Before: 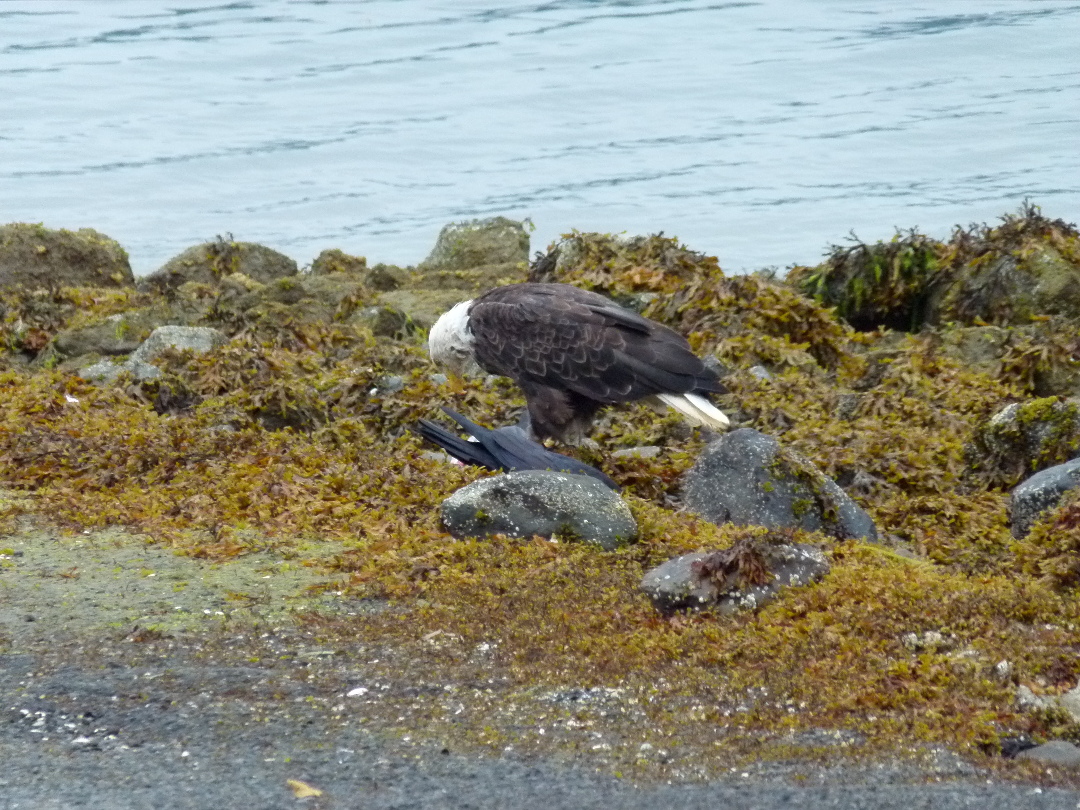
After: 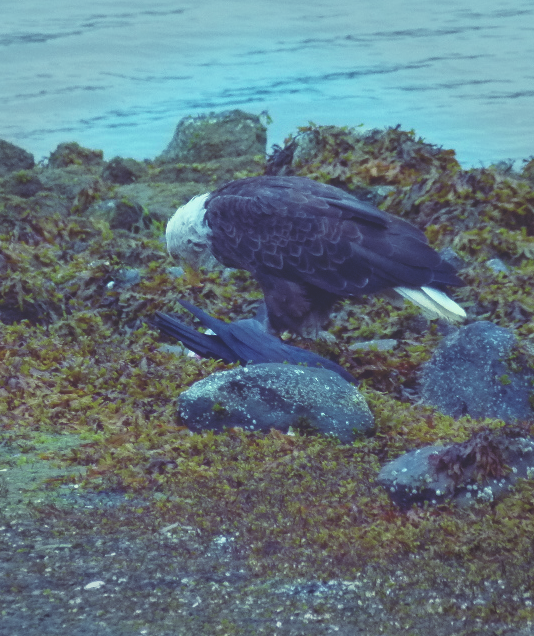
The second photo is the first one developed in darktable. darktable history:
lowpass: radius 0.1, contrast 0.85, saturation 1.1, unbound 0
crop and rotate: angle 0.02°, left 24.353%, top 13.219%, right 26.156%, bottom 8.224%
vignetting: fall-off start 91%, fall-off radius 39.39%, brightness -0.182, saturation -0.3, width/height ratio 1.219, shape 1.3, dithering 8-bit output, unbound false
local contrast: highlights 100%, shadows 100%, detail 120%, midtone range 0.2
rgb curve: curves: ch0 [(0, 0.186) (0.314, 0.284) (0.576, 0.466) (0.805, 0.691) (0.936, 0.886)]; ch1 [(0, 0.186) (0.314, 0.284) (0.581, 0.534) (0.771, 0.746) (0.936, 0.958)]; ch2 [(0, 0.216) (0.275, 0.39) (1, 1)], mode RGB, independent channels, compensate middle gray true, preserve colors none
